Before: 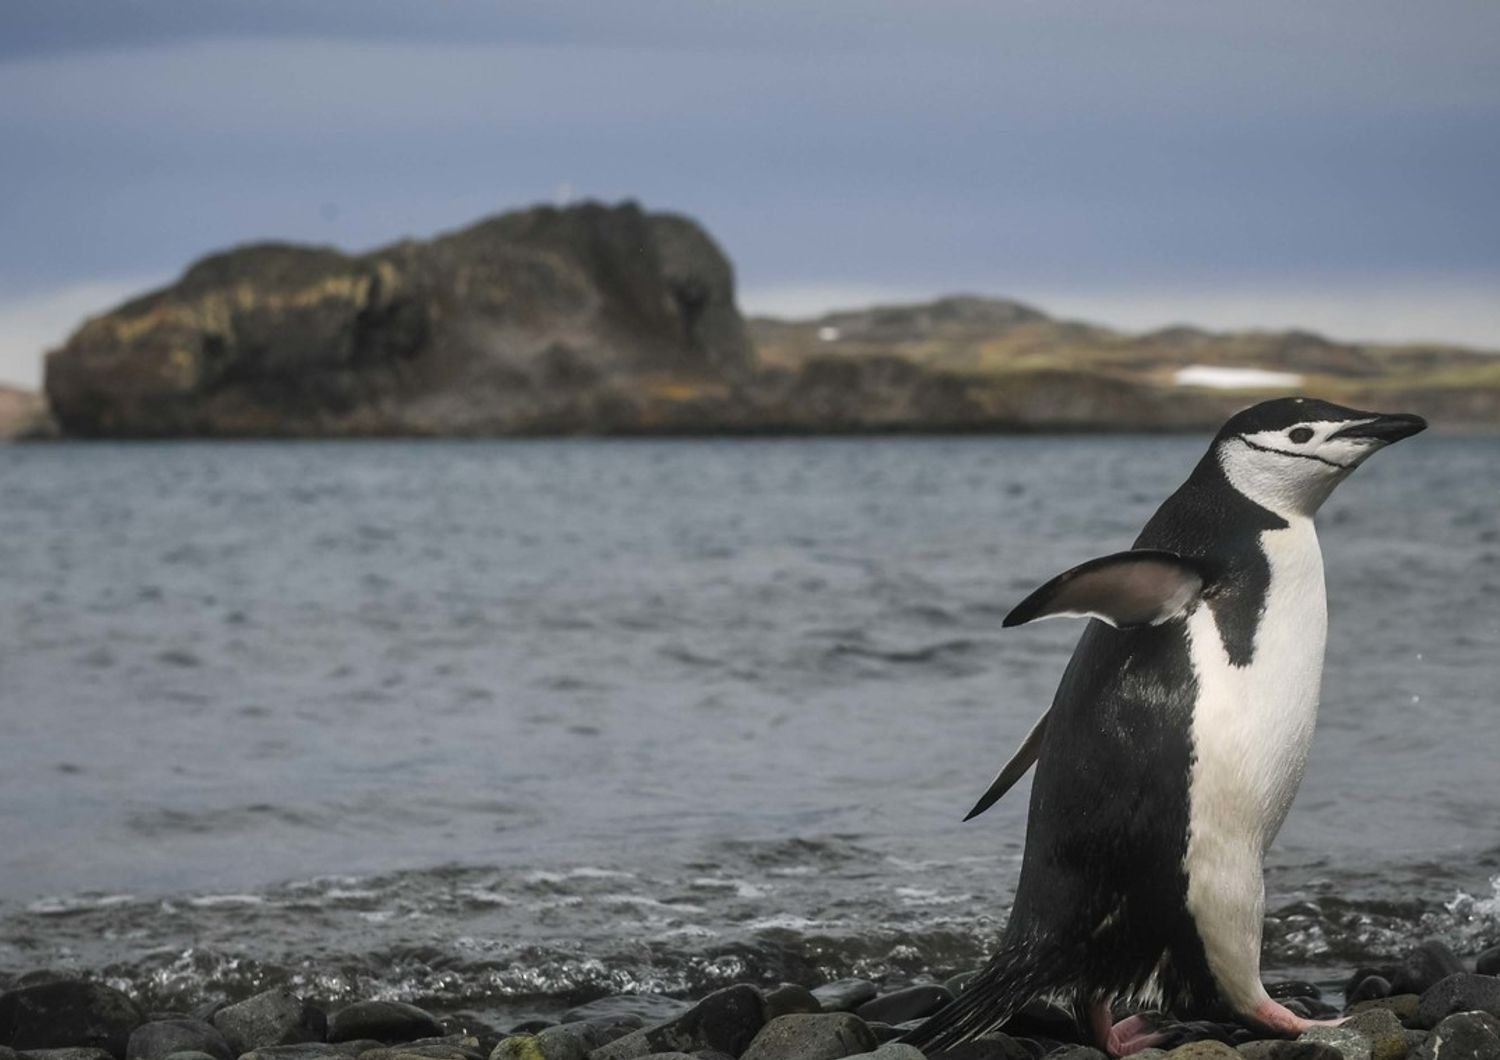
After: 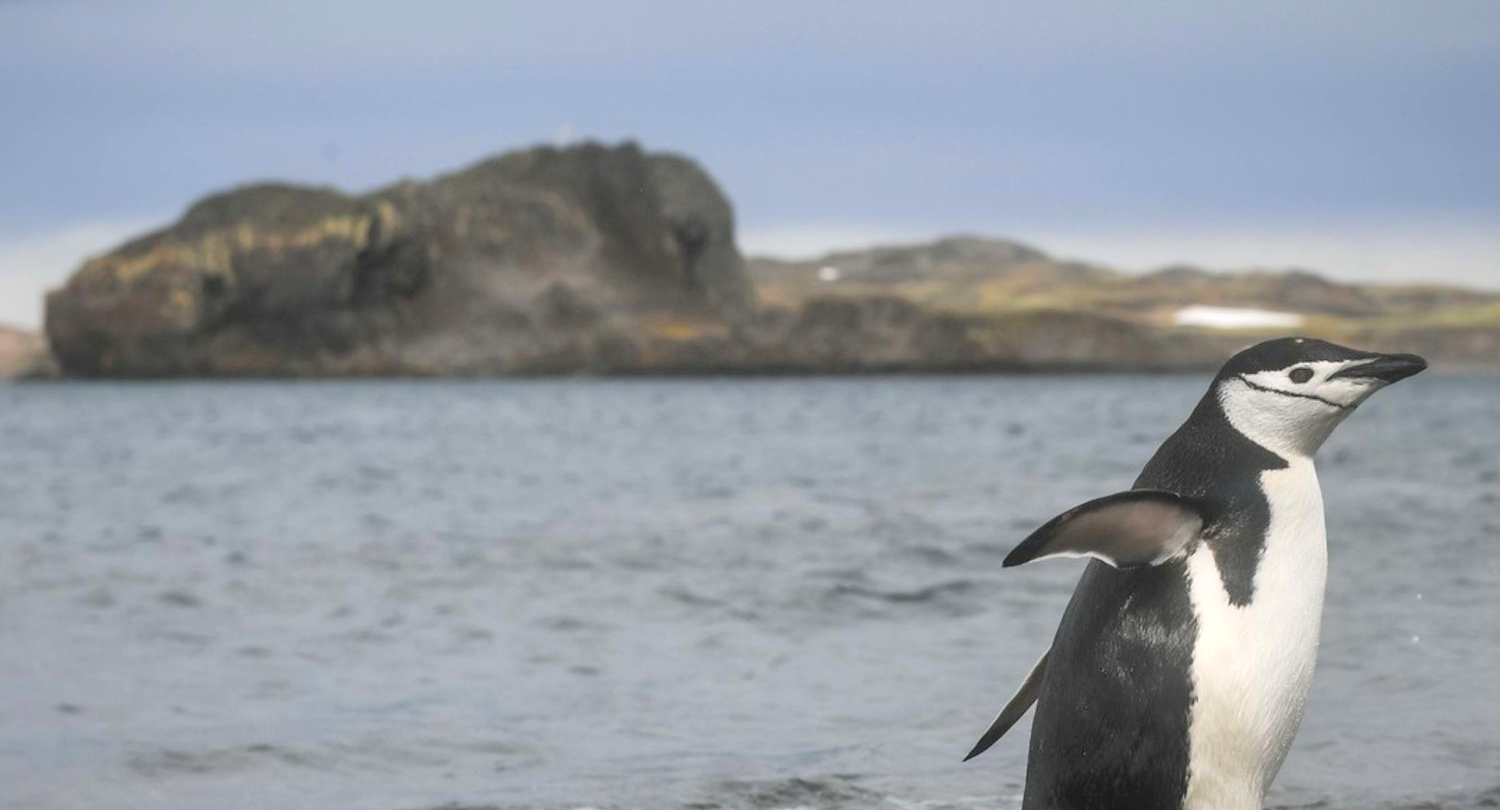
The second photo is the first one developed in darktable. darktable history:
crop: top 5.678%, bottom 17.864%
exposure: exposure 0.084 EV, compensate highlight preservation false
color zones: curves: ch1 [(0, 0.513) (0.143, 0.524) (0.286, 0.511) (0.429, 0.506) (0.571, 0.503) (0.714, 0.503) (0.857, 0.508) (1, 0.513)]
levels: mode automatic, white 99.91%
contrast brightness saturation: brightness 0.14
contrast equalizer: octaves 7, y [[0.5, 0.542, 0.583, 0.625, 0.667, 0.708], [0.5 ×6], [0.5 ×6], [0 ×6], [0 ×6]], mix -0.194
